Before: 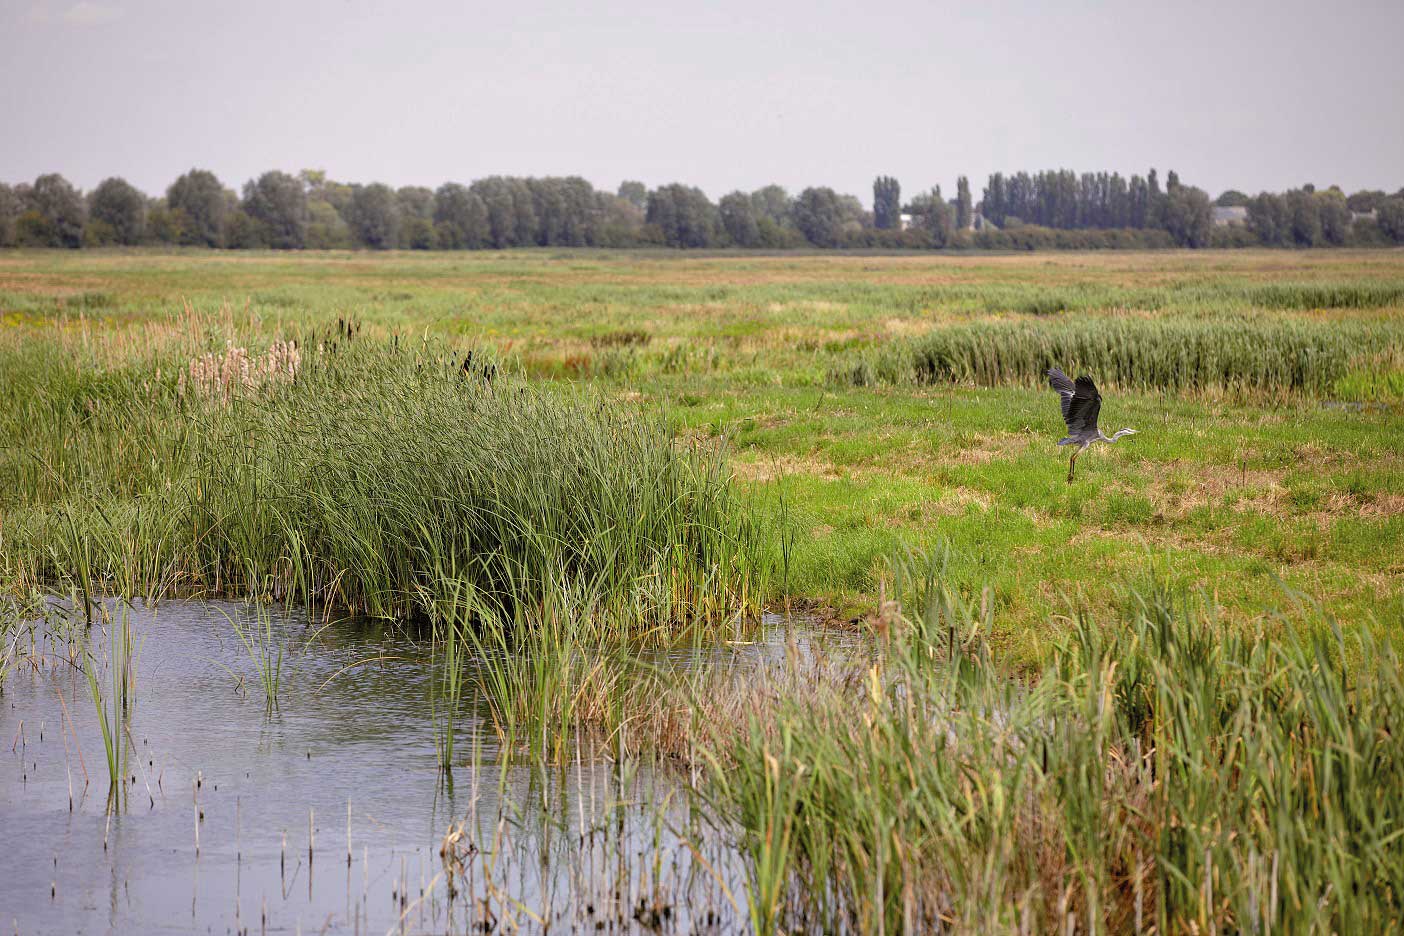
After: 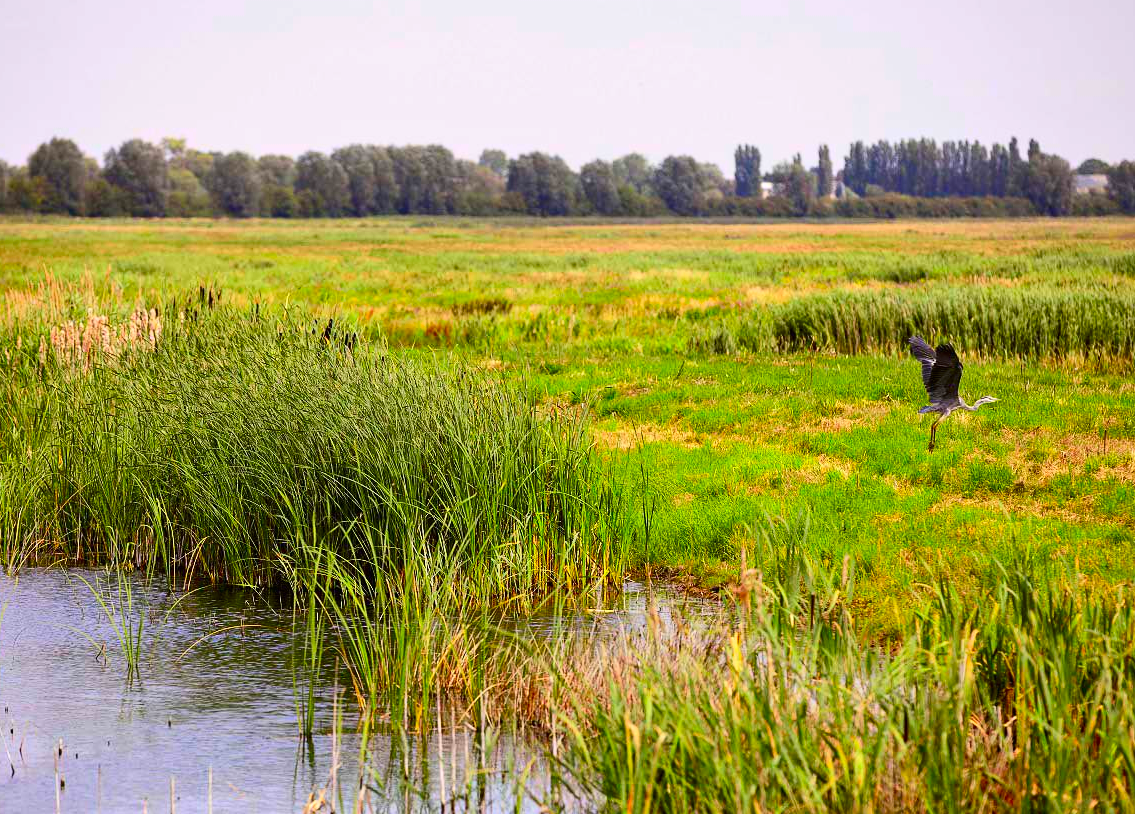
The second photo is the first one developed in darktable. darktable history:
crop: left 9.929%, top 3.475%, right 9.188%, bottom 9.529%
contrast brightness saturation: contrast 0.26, brightness 0.02, saturation 0.87
